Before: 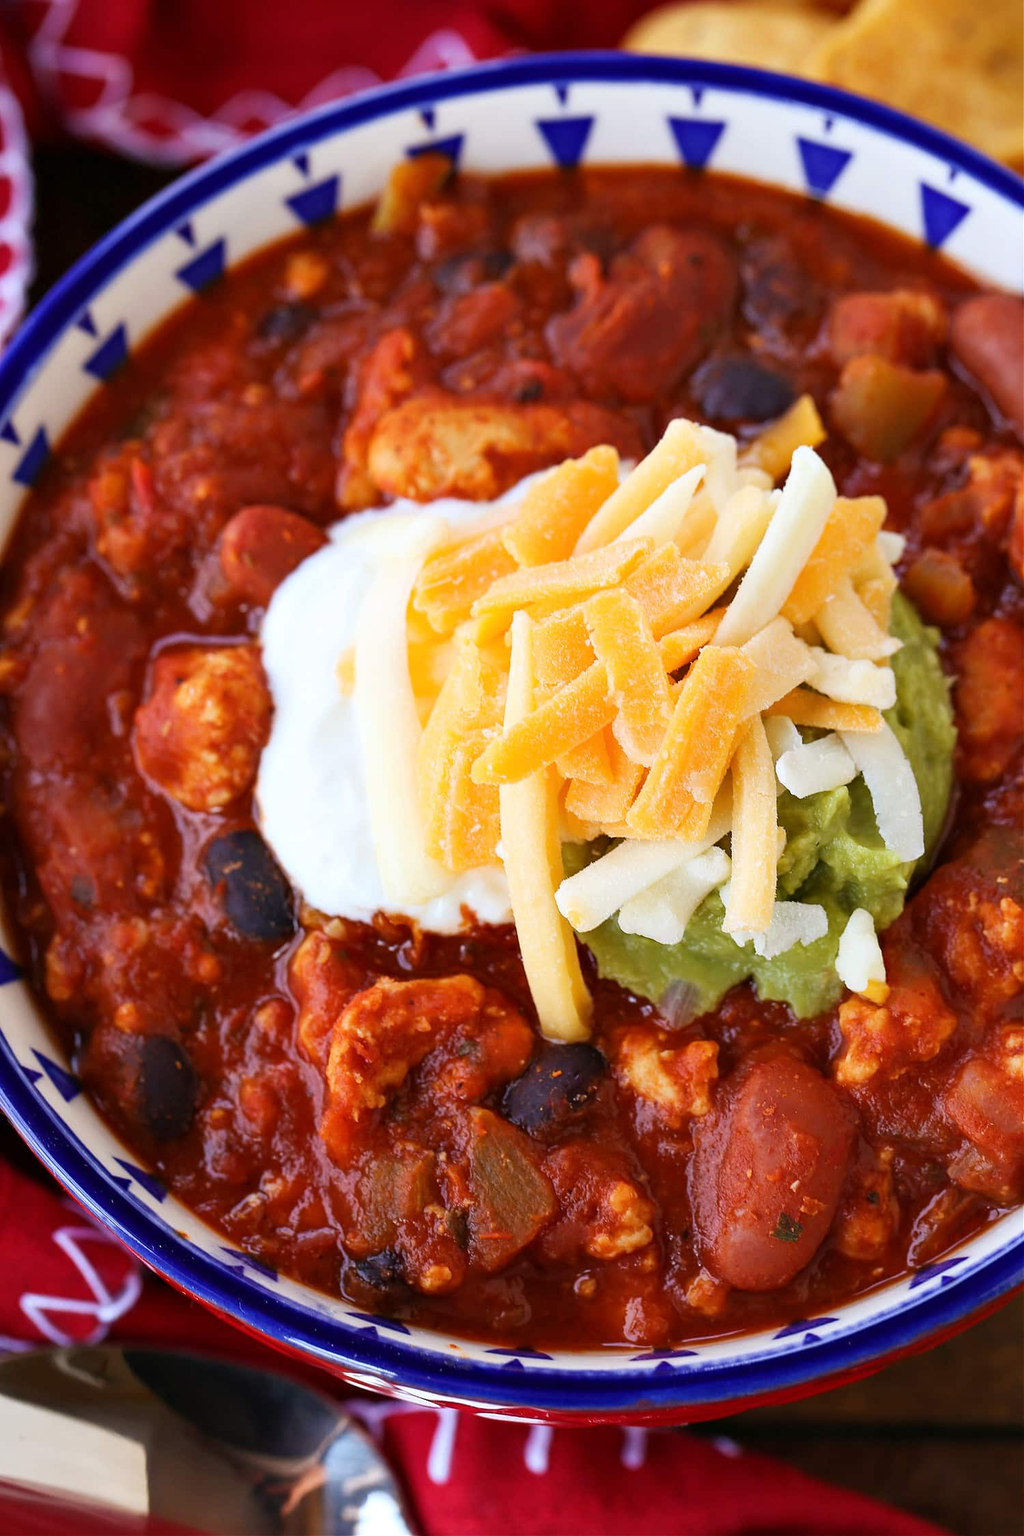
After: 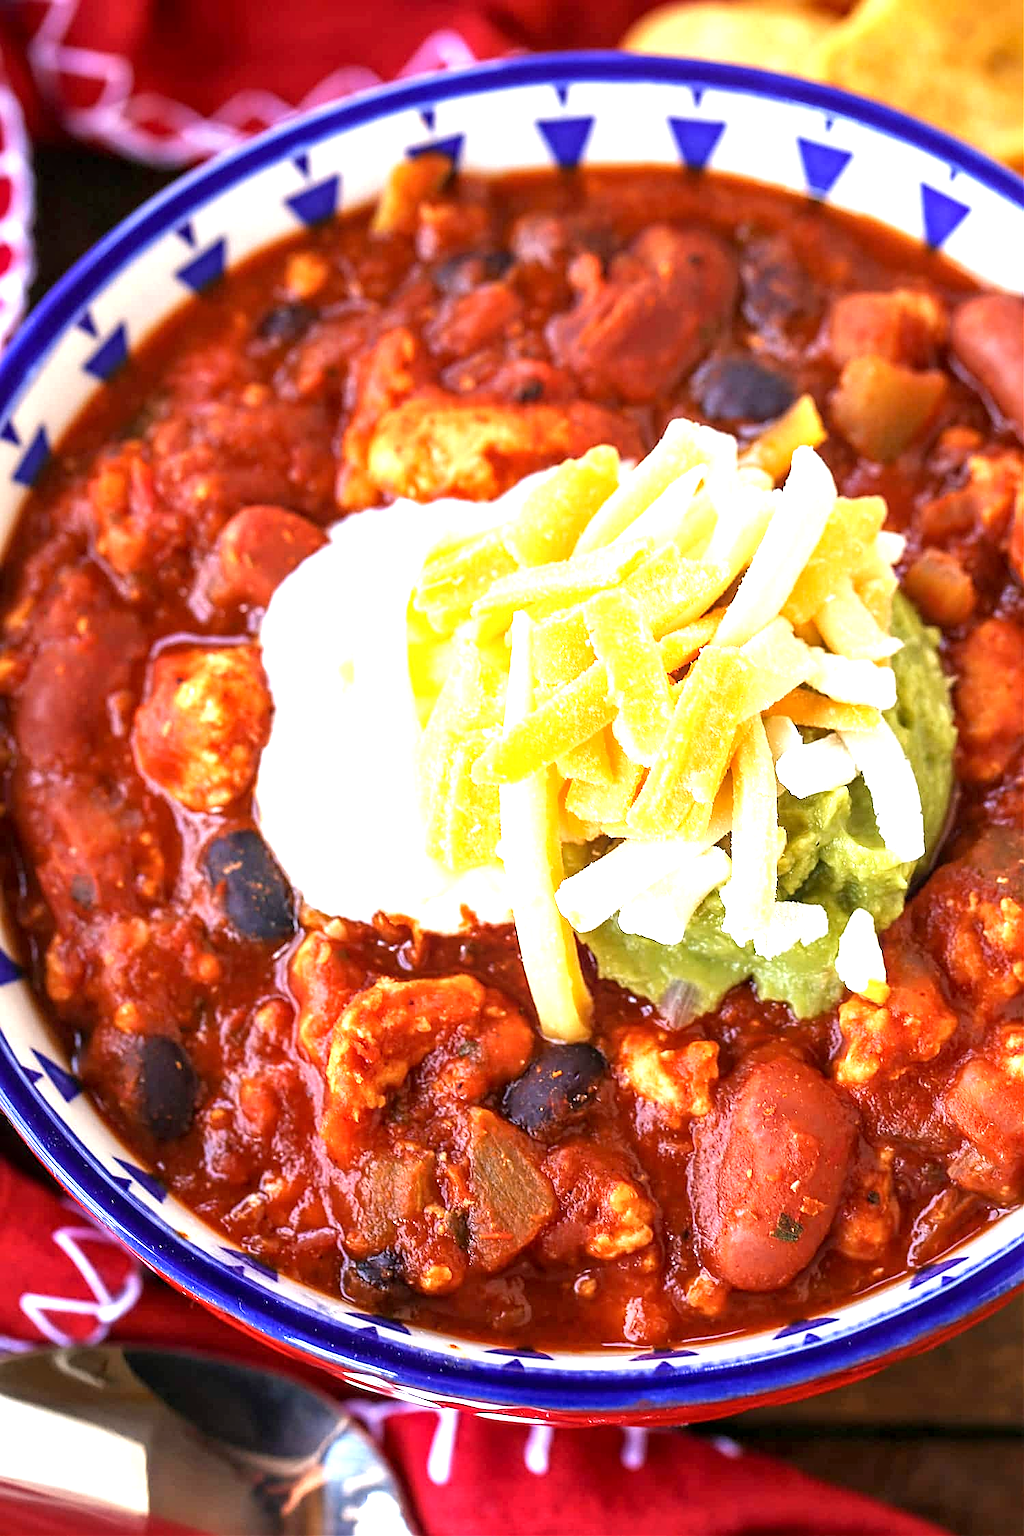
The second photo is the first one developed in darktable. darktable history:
exposure: black level correction 0.001, exposure 1.129 EV, compensate exposure bias true, compensate highlight preservation false
sharpen: on, module defaults
local contrast: on, module defaults
